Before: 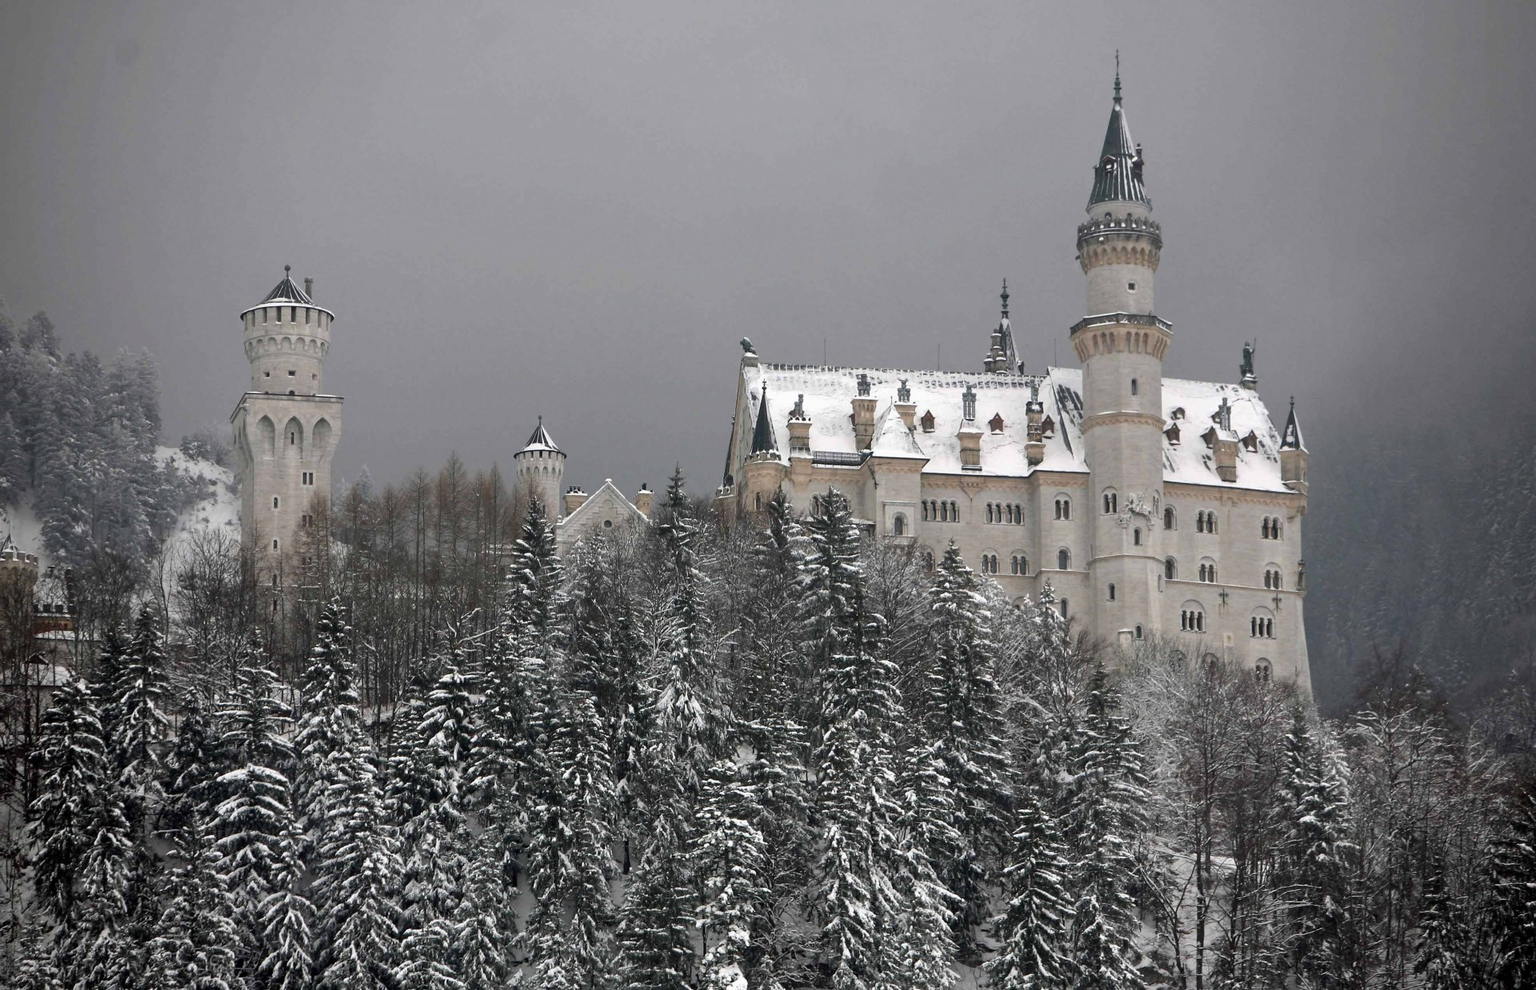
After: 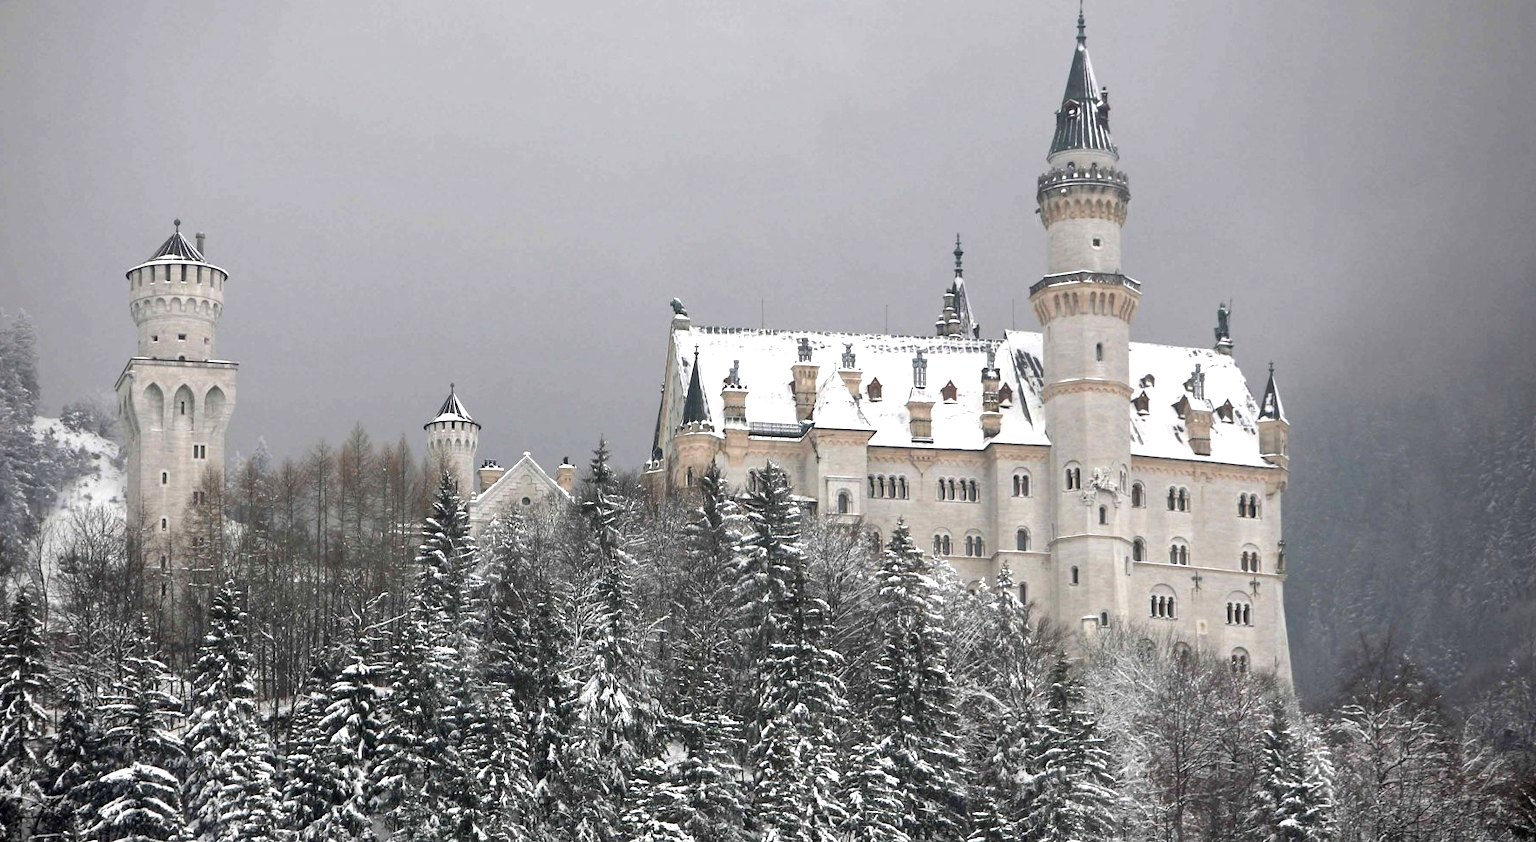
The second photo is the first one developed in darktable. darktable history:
exposure: black level correction 0, exposure 0.694 EV, compensate highlight preservation false
crop: left 8.133%, top 6.539%, bottom 15.321%
